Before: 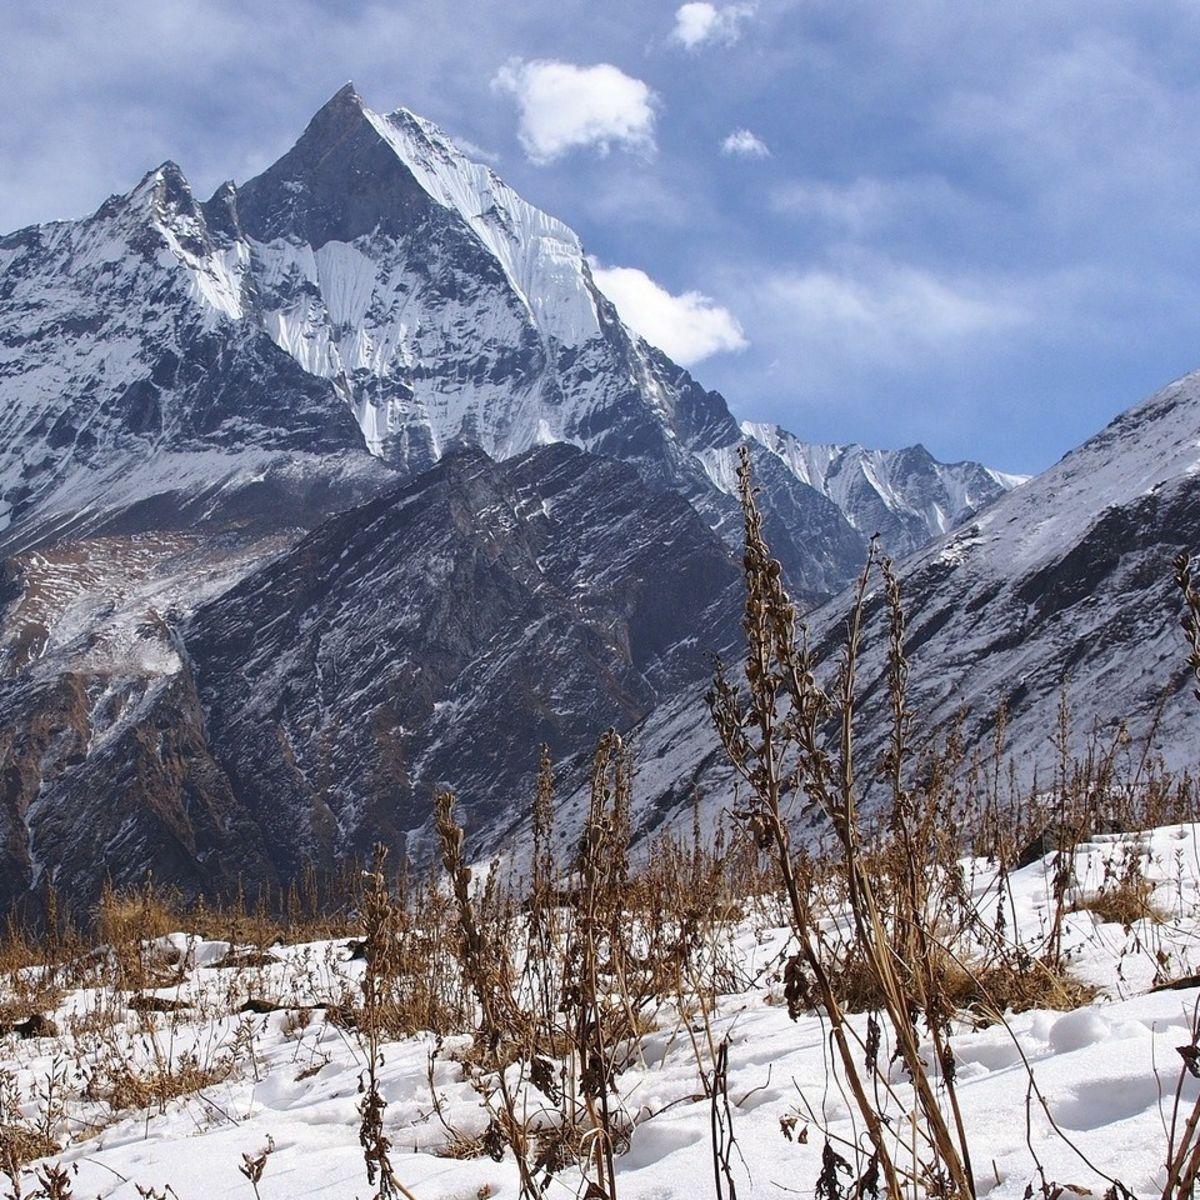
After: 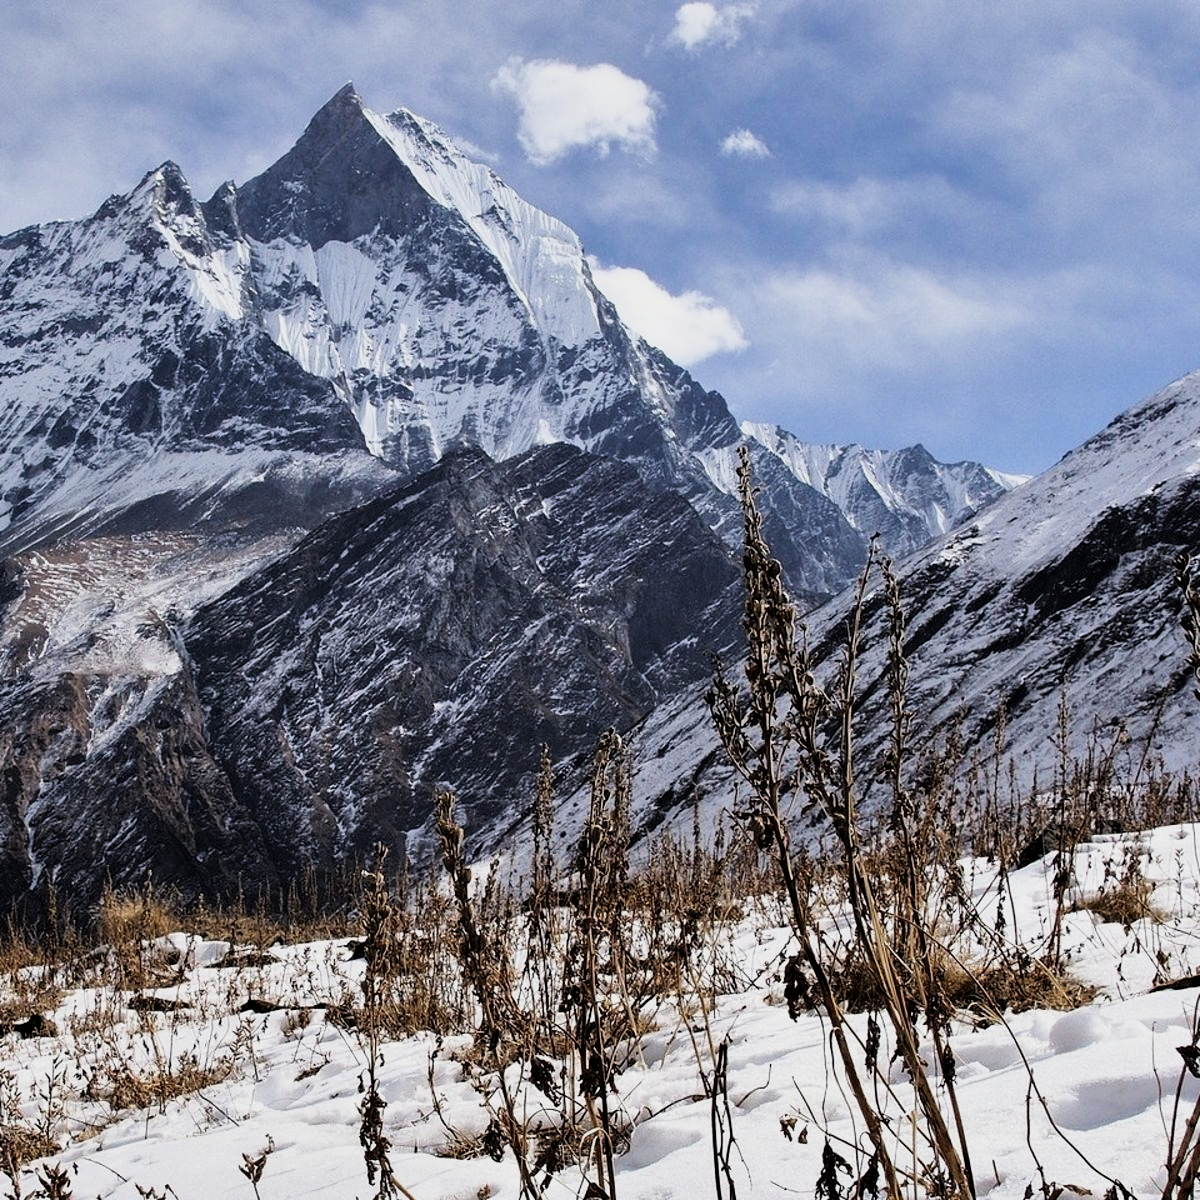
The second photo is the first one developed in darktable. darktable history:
filmic rgb: black relative exposure -5 EV, white relative exposure 3.5 EV, hardness 3.19, contrast 1.4, highlights saturation mix -50%
exposure: black level correction -0.001, exposure 0.08 EV, compensate highlight preservation false
shadows and highlights: shadows 53, soften with gaussian
